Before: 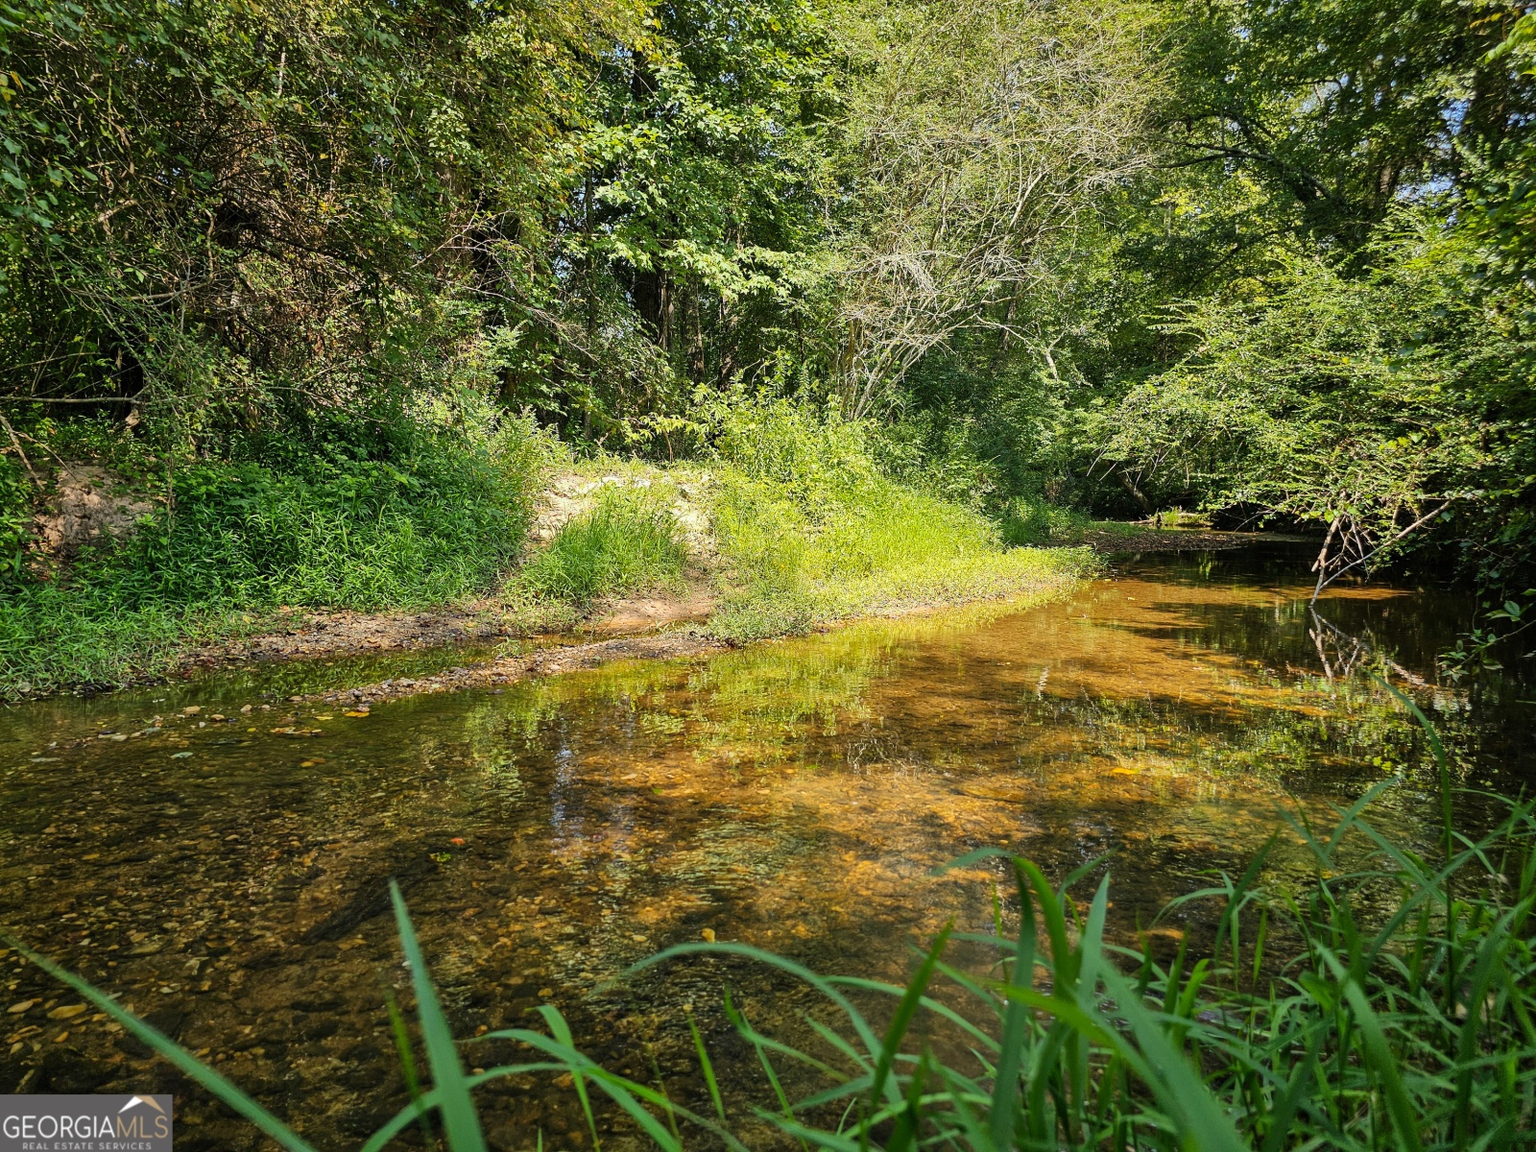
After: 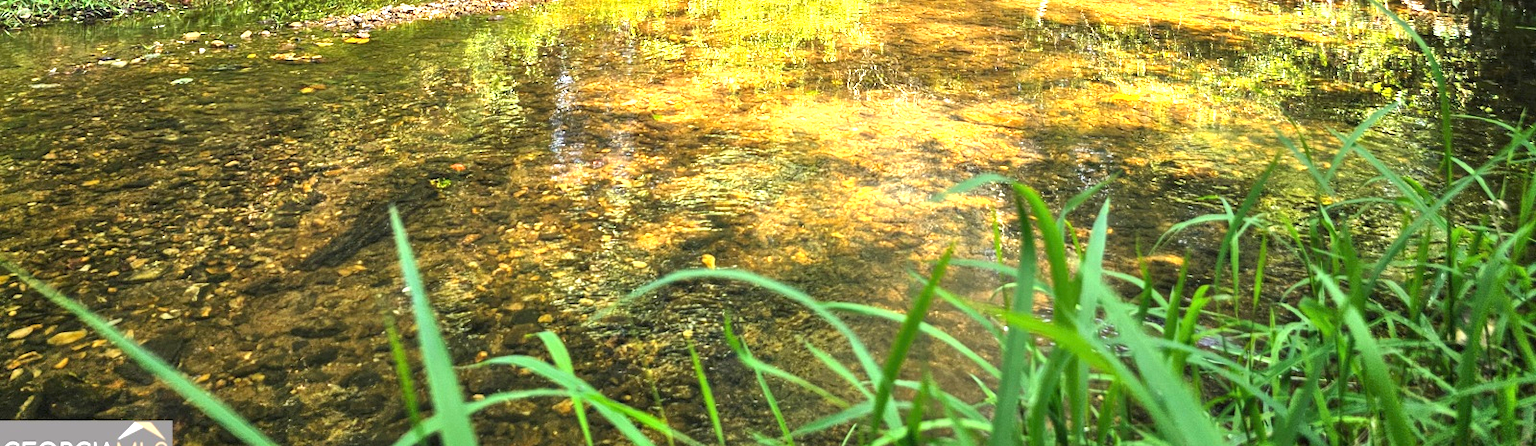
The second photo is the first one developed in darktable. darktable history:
exposure: black level correction 0, exposure 1.666 EV, compensate highlight preservation false
crop and rotate: top 58.546%, bottom 2.699%
